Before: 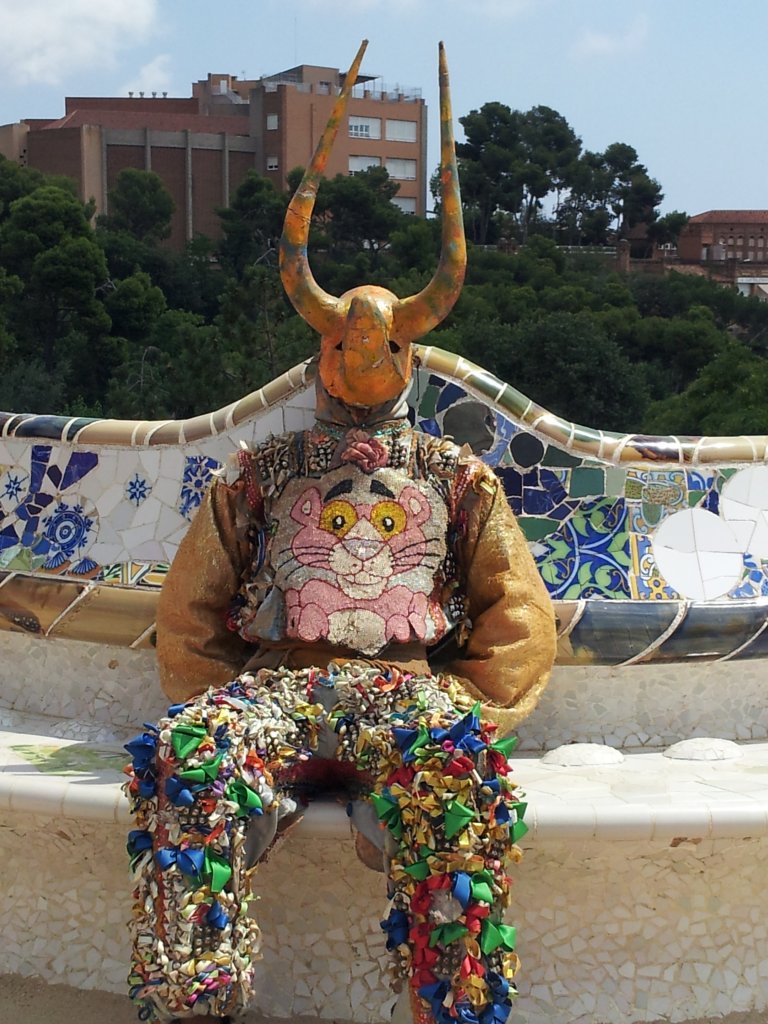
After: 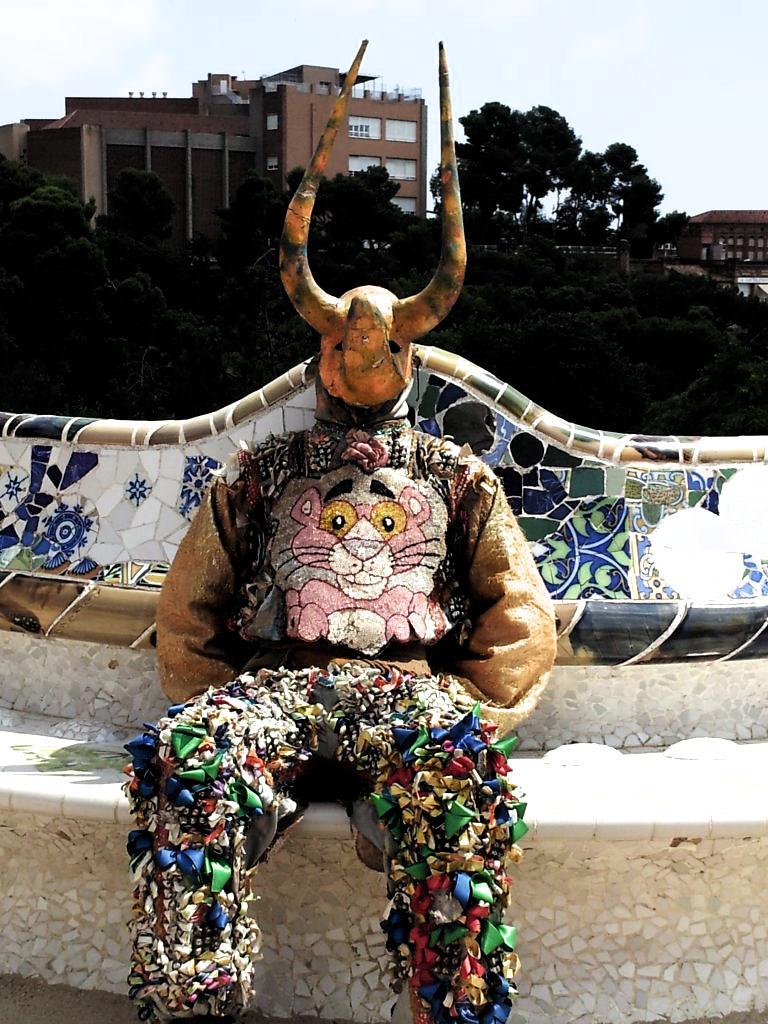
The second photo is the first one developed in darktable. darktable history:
filmic rgb: black relative exposure -8.26 EV, white relative exposure 2.22 EV, hardness 7.04, latitude 86.73%, contrast 1.699, highlights saturation mix -3.03%, shadows ↔ highlights balance -1.98%, color science v6 (2022)
